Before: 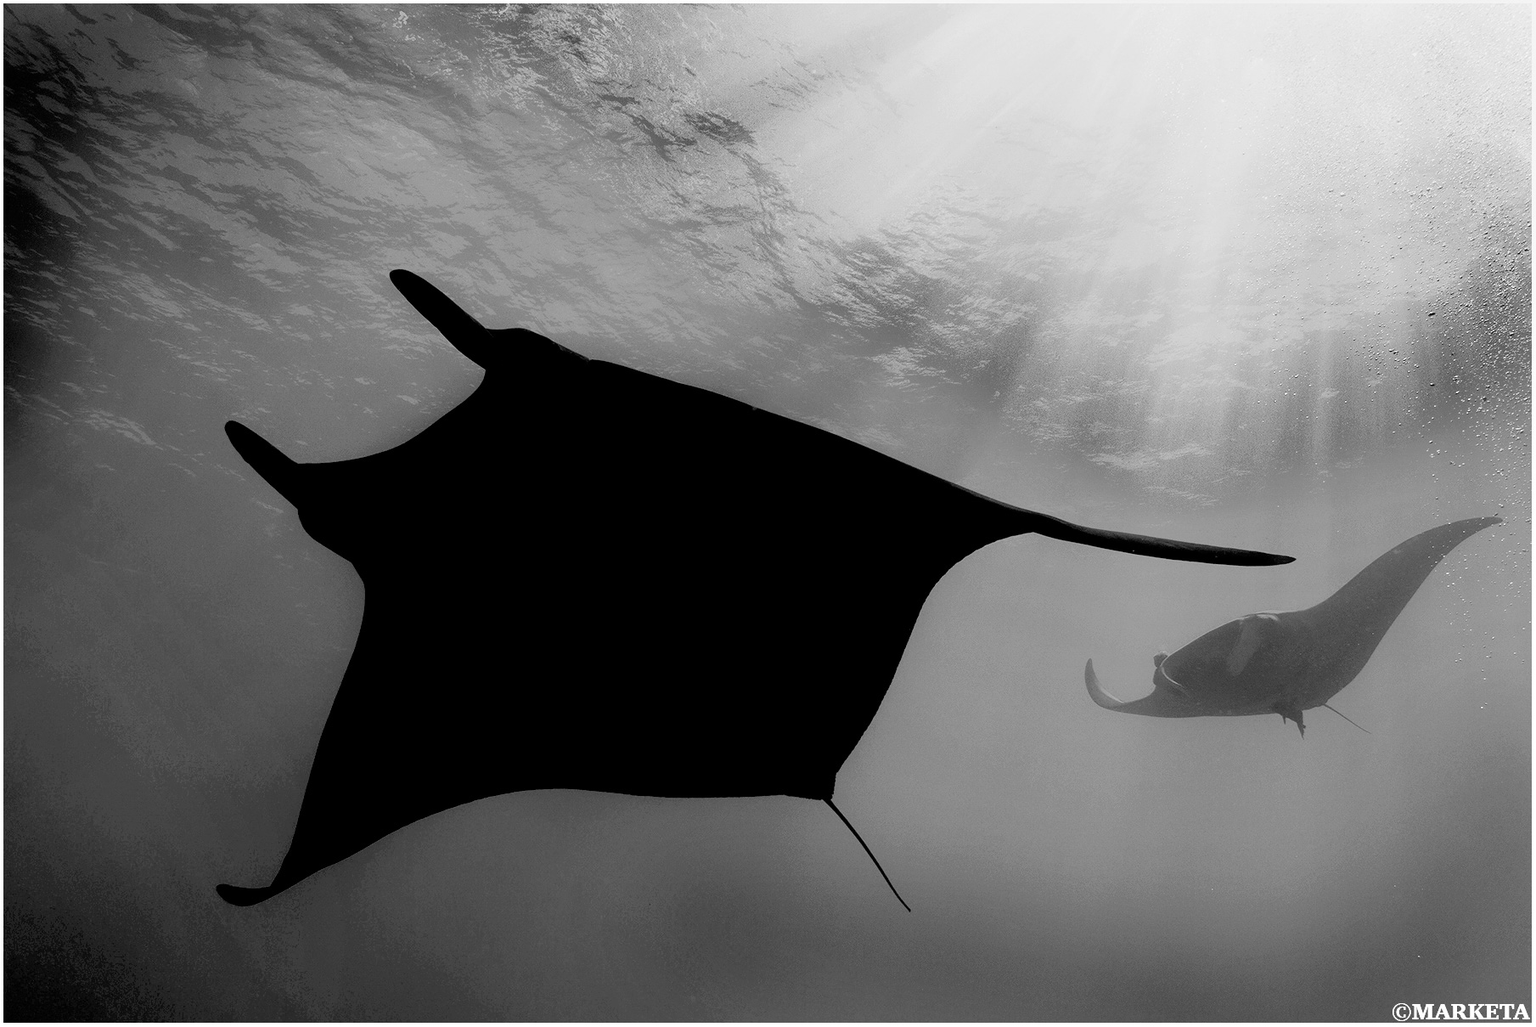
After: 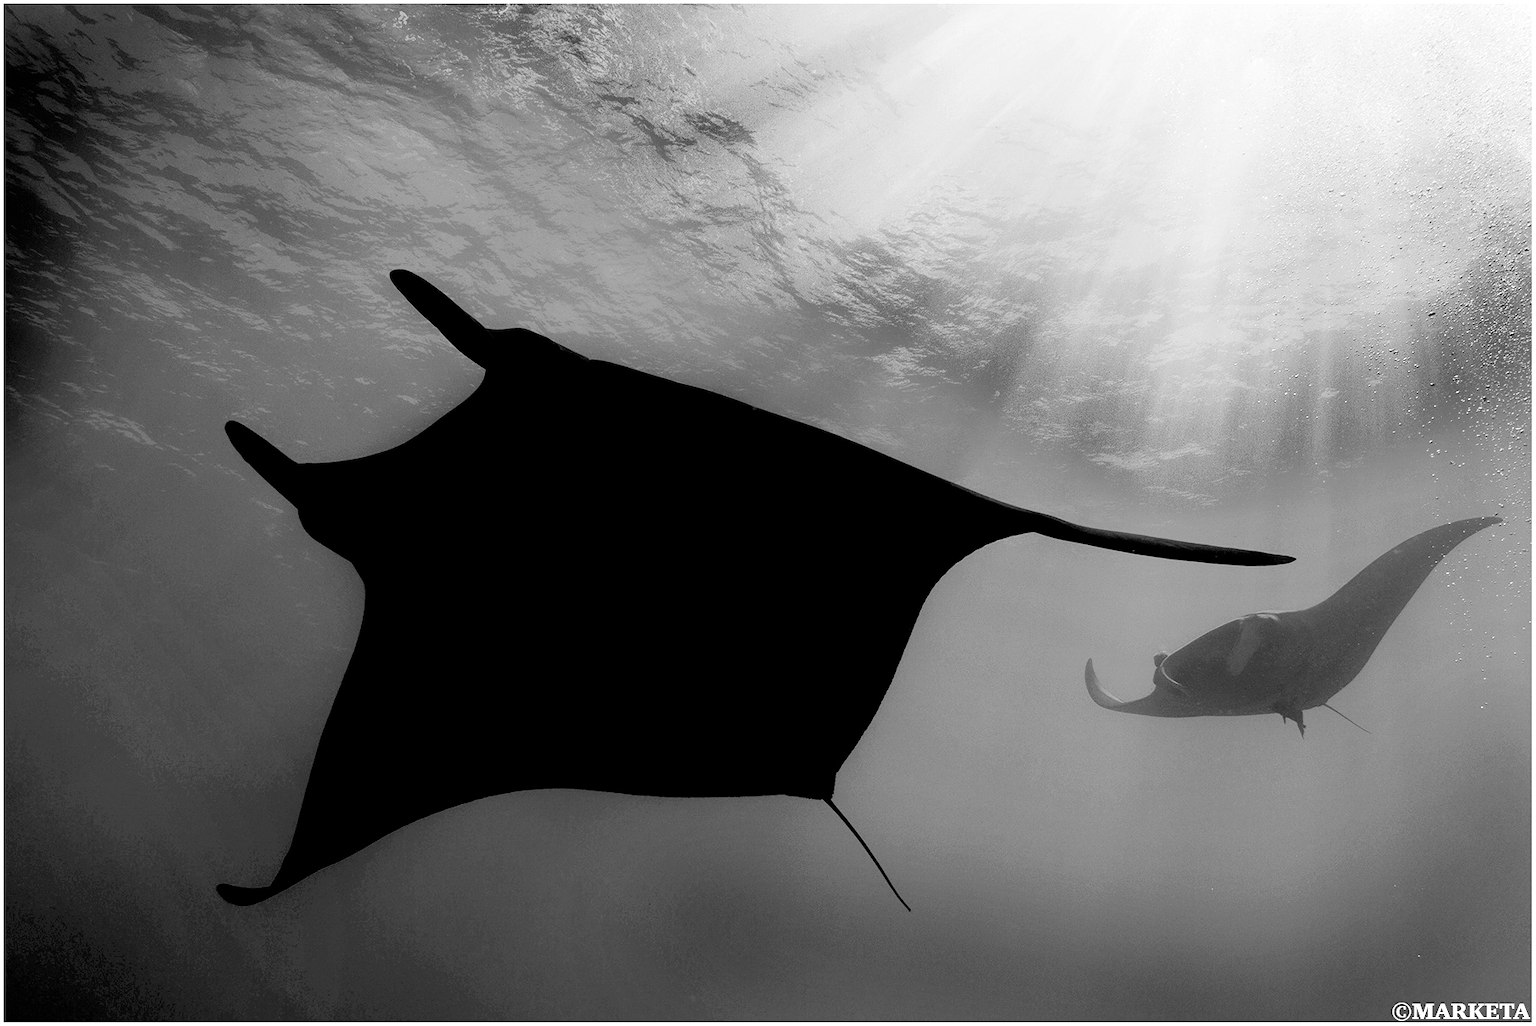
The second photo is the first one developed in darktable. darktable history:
color balance: contrast 10%
tone equalizer: on, module defaults
